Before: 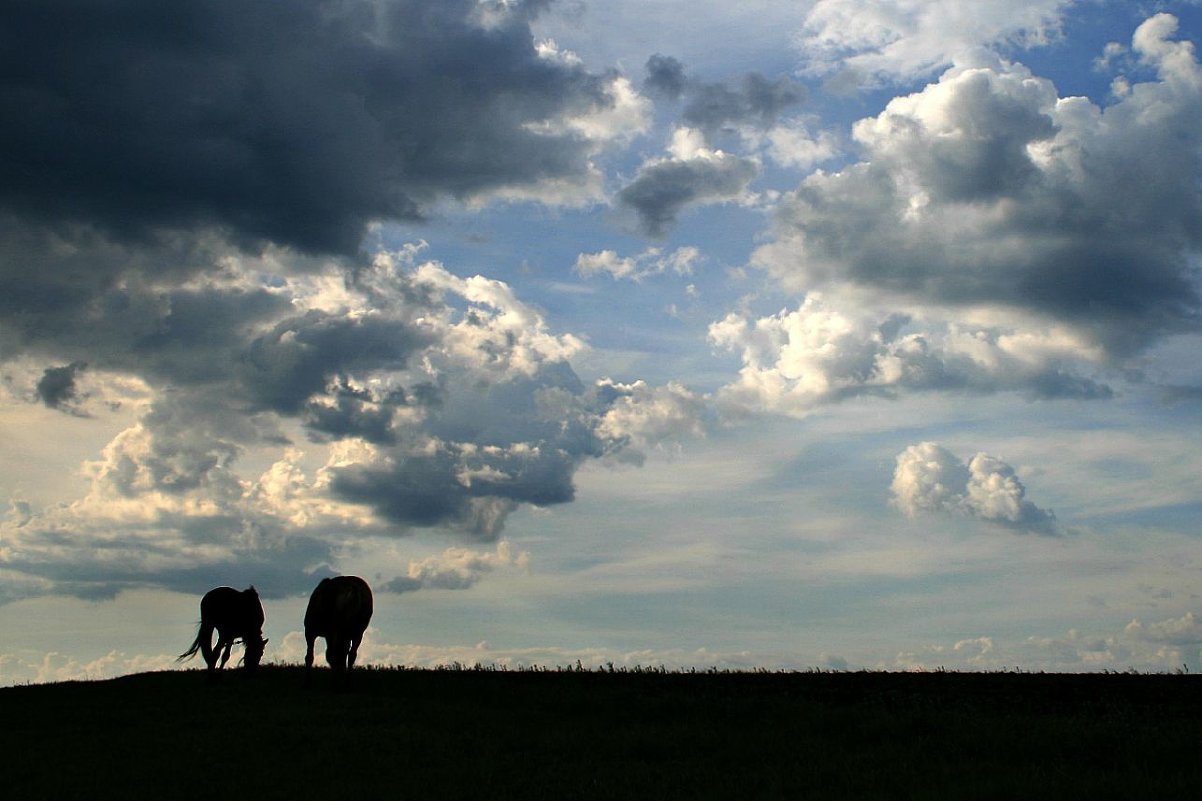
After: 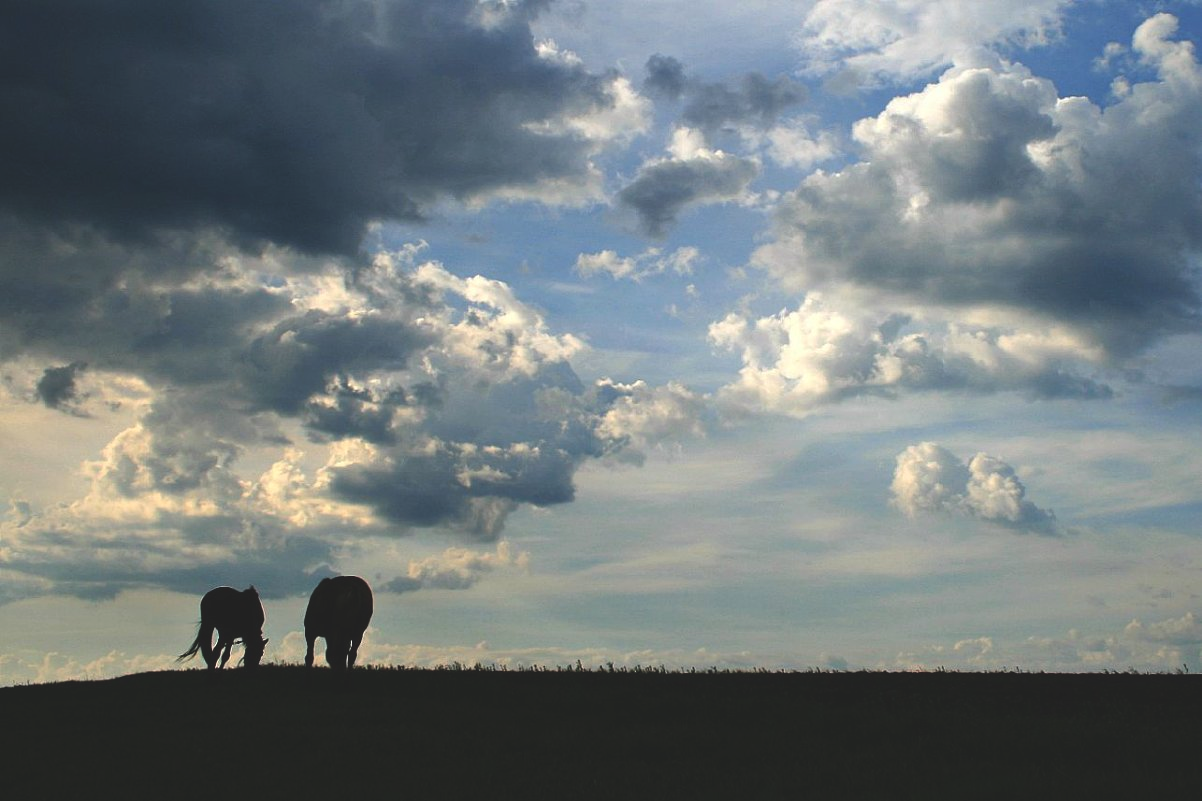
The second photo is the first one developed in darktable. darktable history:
contrast brightness saturation: saturation 0.103
exposure: black level correction -0.016, compensate exposure bias true, compensate highlight preservation false
